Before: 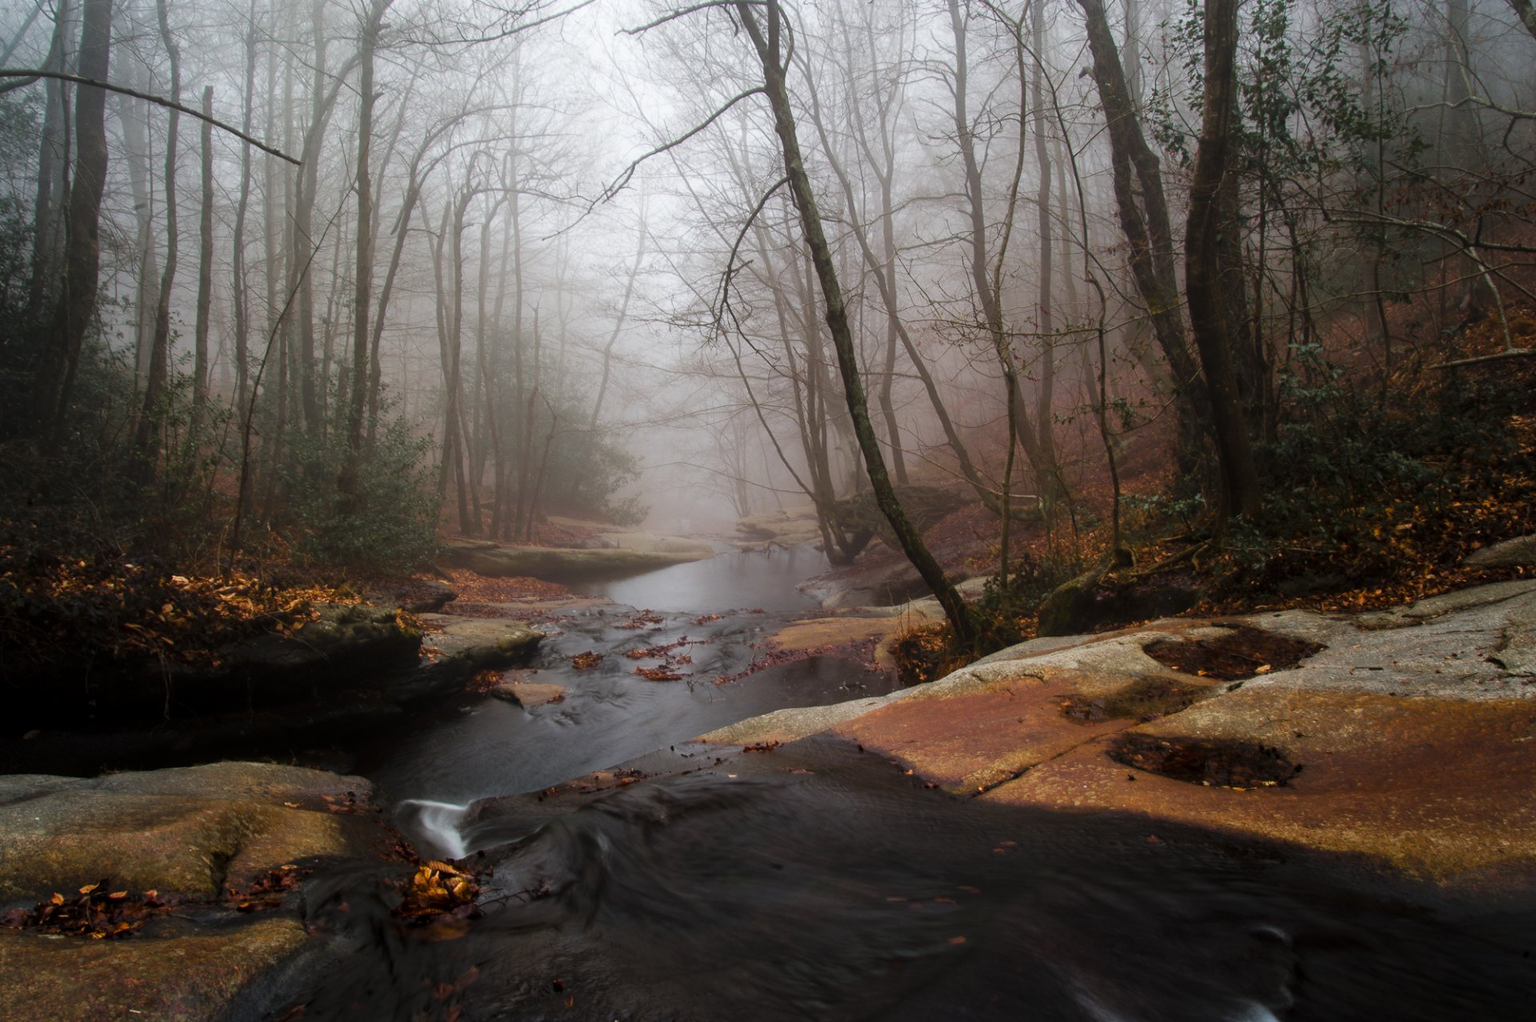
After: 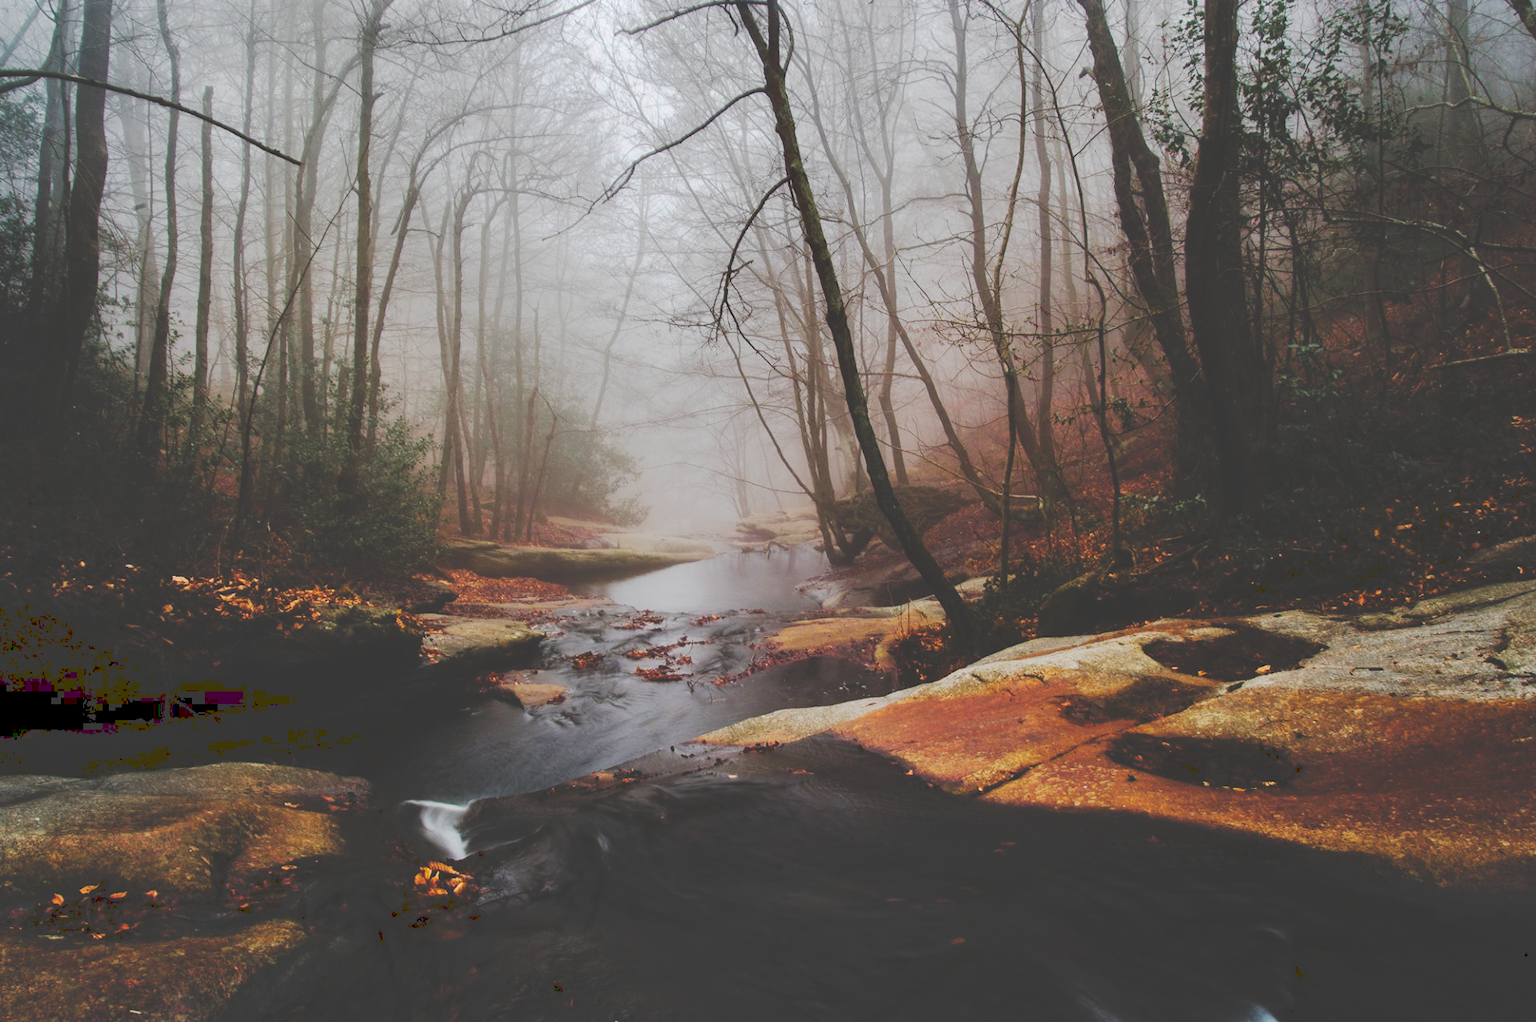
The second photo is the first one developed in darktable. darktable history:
tone curve: curves: ch0 [(0, 0) (0.003, 0.219) (0.011, 0.219) (0.025, 0.223) (0.044, 0.226) (0.069, 0.232) (0.1, 0.24) (0.136, 0.245) (0.177, 0.257) (0.224, 0.281) (0.277, 0.324) (0.335, 0.392) (0.399, 0.484) (0.468, 0.585) (0.543, 0.672) (0.623, 0.741) (0.709, 0.788) (0.801, 0.835) (0.898, 0.878) (1, 1)], preserve colors none
shadows and highlights: radius 107.58, shadows 23.77, highlights -58.57, low approximation 0.01, soften with gaussian
